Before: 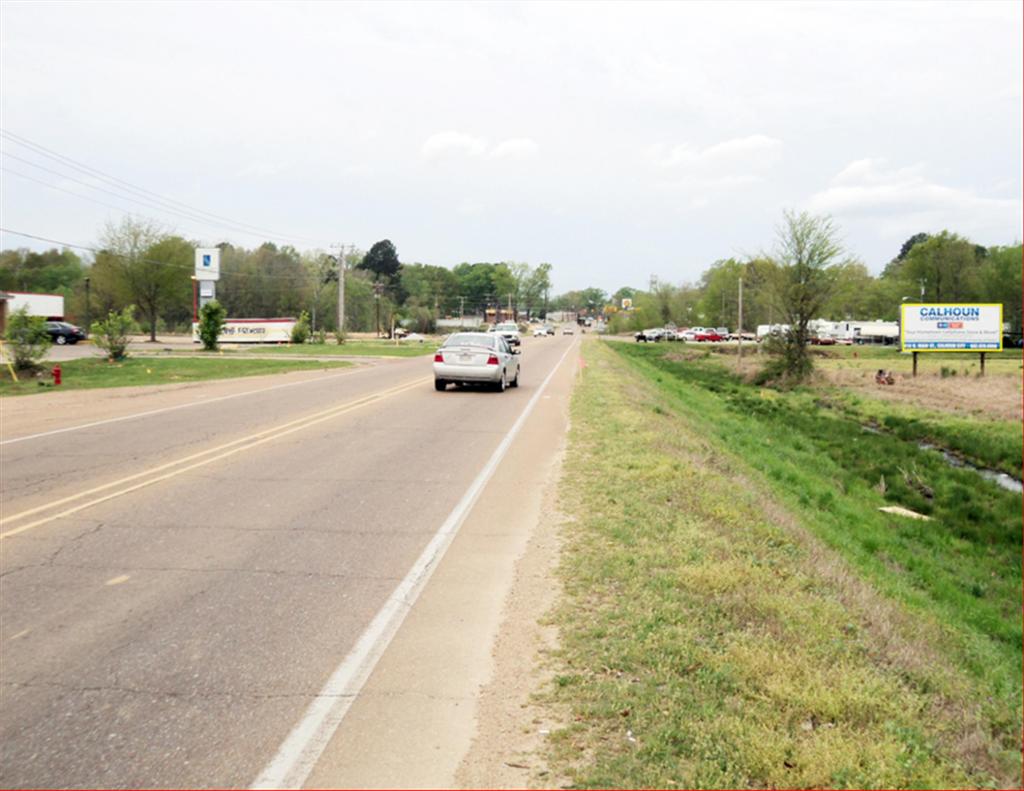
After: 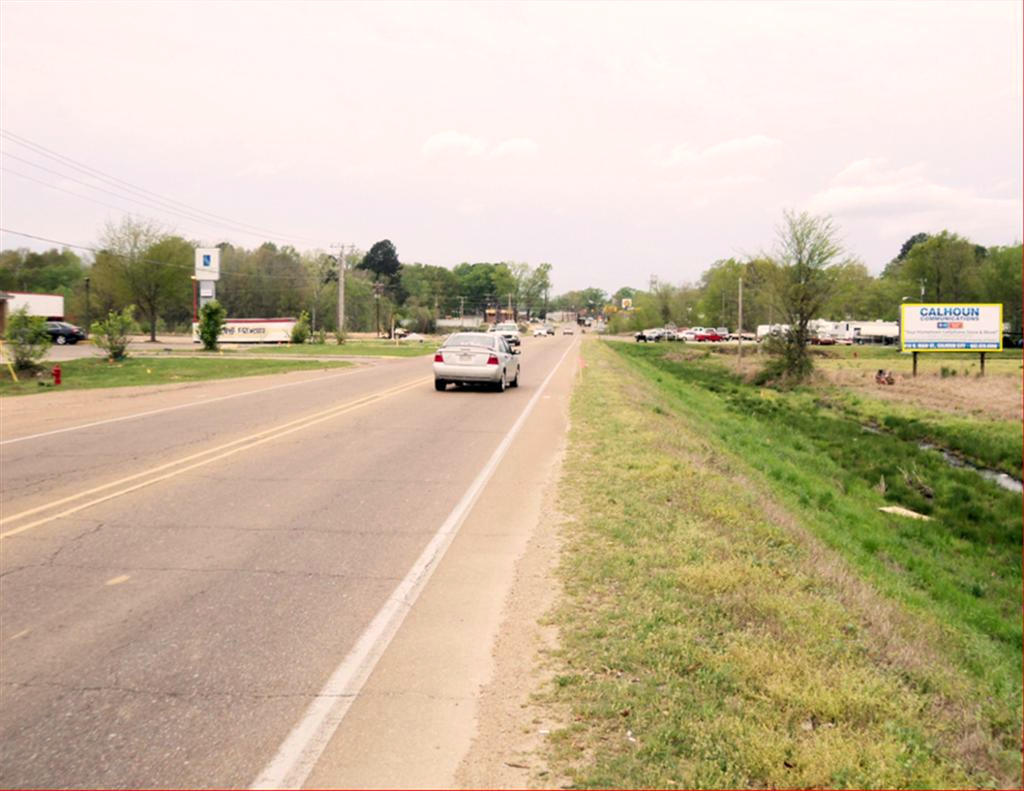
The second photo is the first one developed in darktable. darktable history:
color correction: highlights a* 5.85, highlights b* 4.71
